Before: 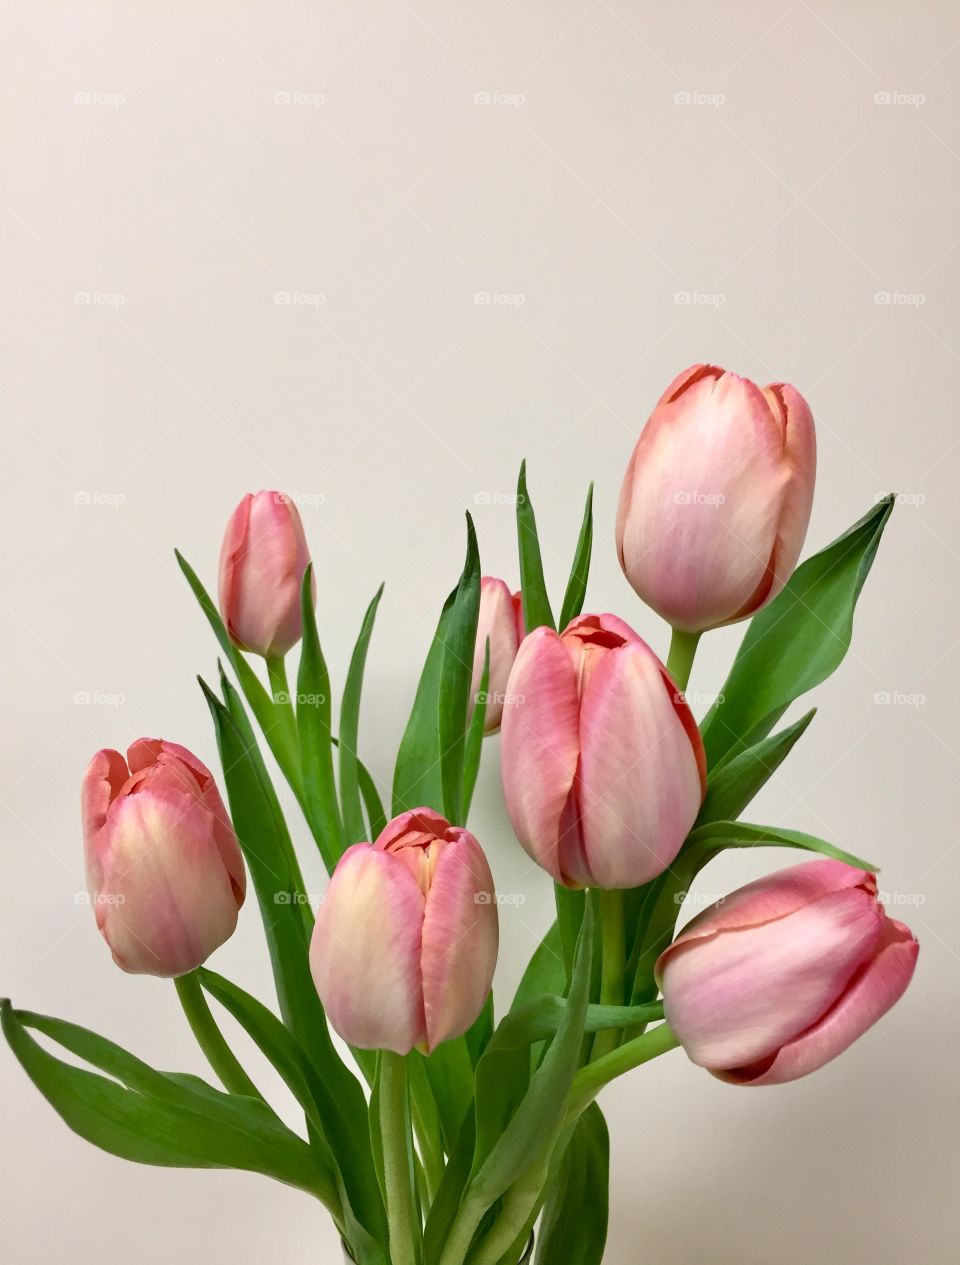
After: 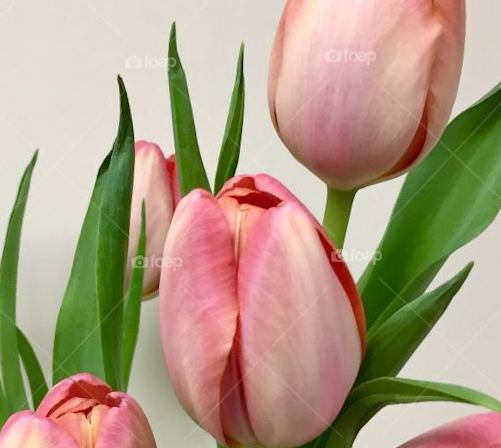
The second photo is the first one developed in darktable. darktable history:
crop: left 36.607%, top 34.735%, right 13.146%, bottom 30.611%
rotate and perspective: rotation -1.77°, lens shift (horizontal) 0.004, automatic cropping off
